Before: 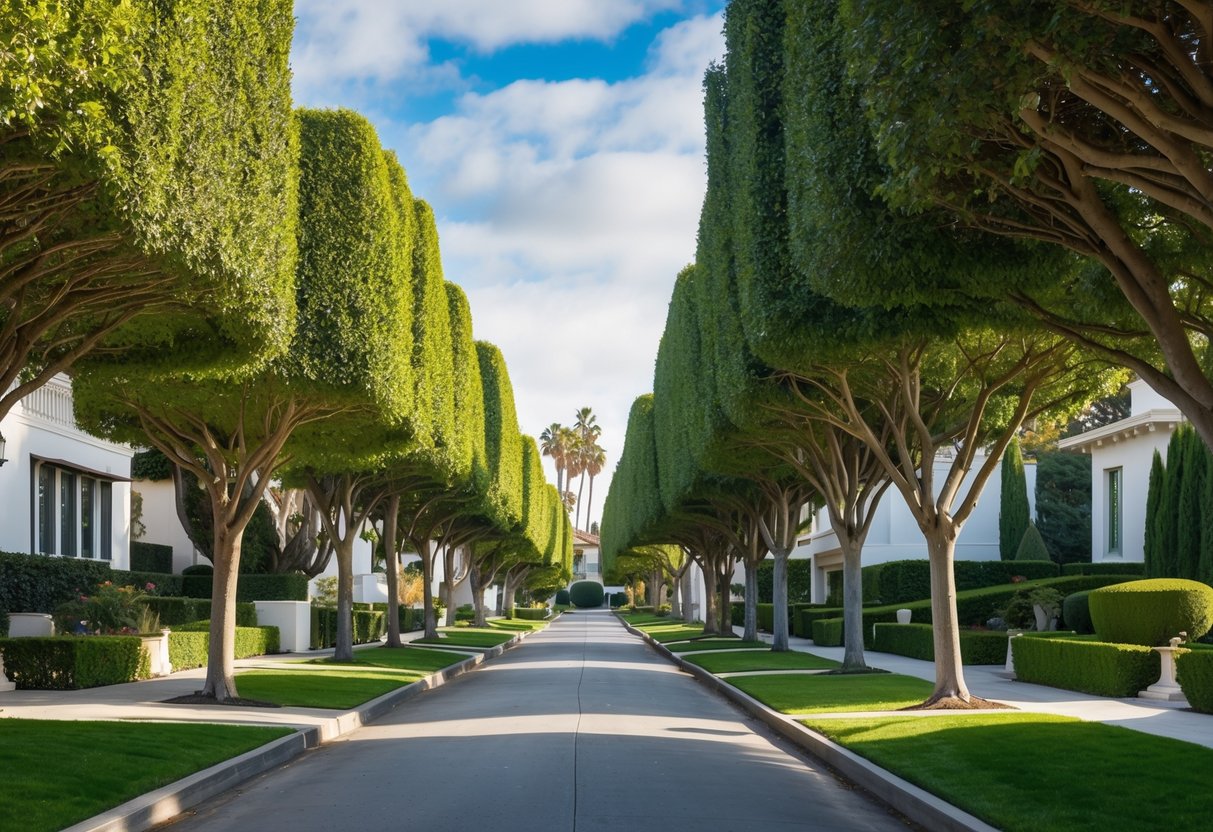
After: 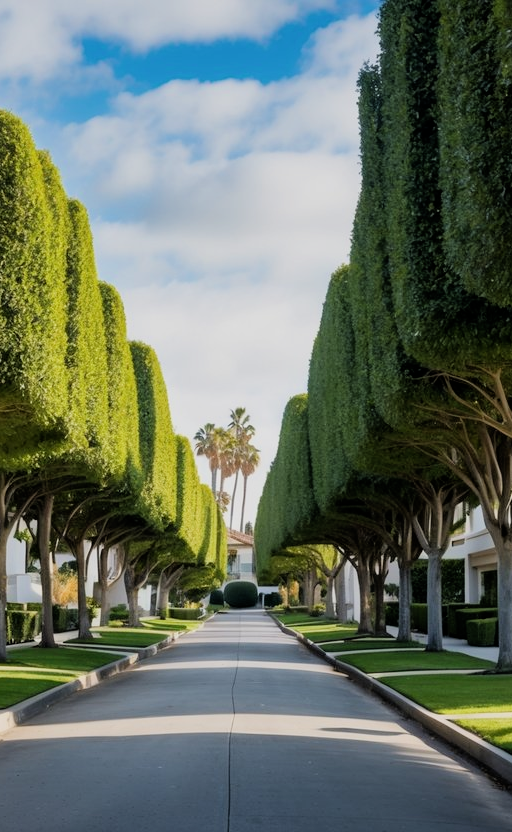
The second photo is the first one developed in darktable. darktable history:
tone equalizer: edges refinement/feathering 500, mask exposure compensation -1.57 EV, preserve details no
filmic rgb: black relative exposure -7.77 EV, white relative exposure 4.36 EV, hardness 3.76, latitude 50.19%, contrast 1.101
crop: left 28.577%, right 29.211%
